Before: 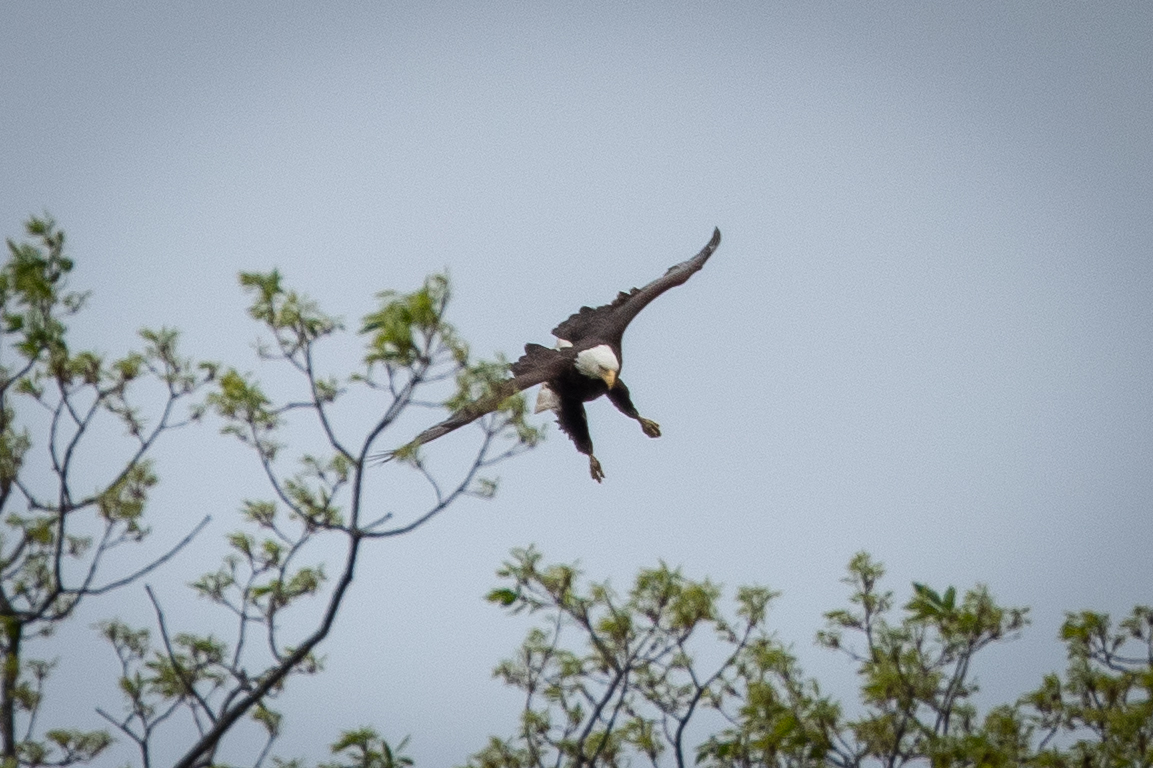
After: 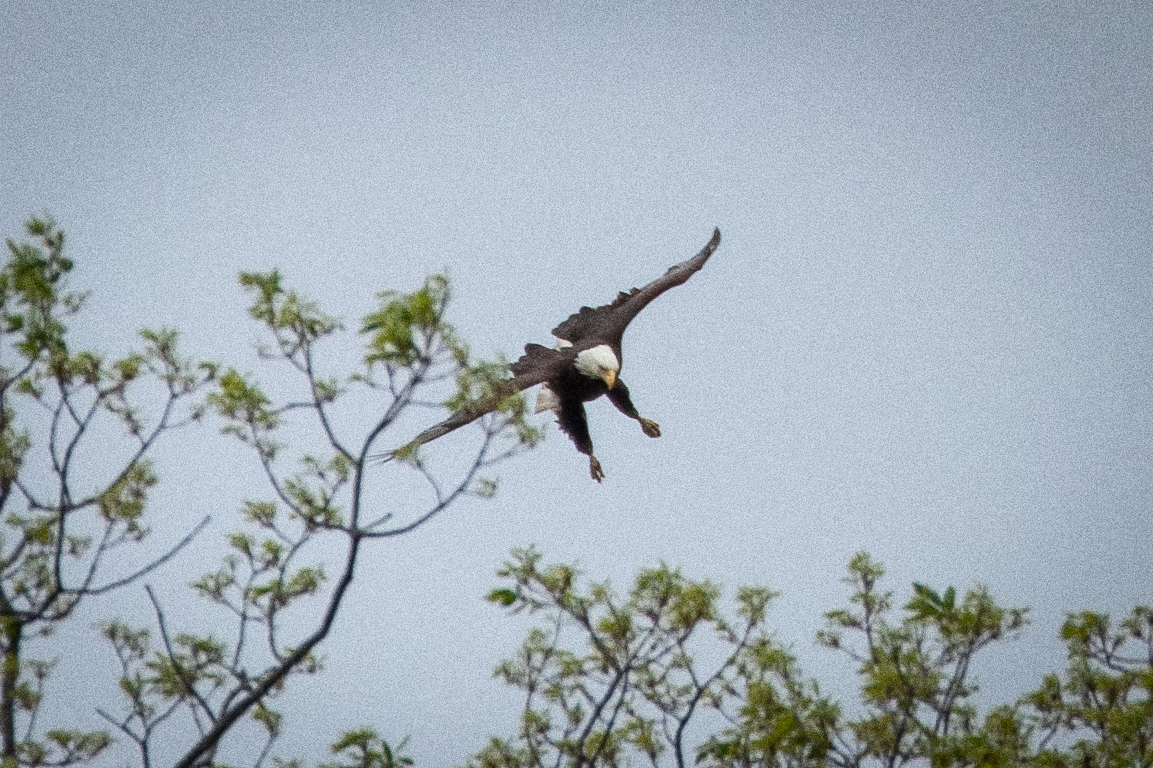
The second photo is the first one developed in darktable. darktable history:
exposure: exposure 0.081 EV, compensate highlight preservation false
grain: coarseness 14.49 ISO, strength 48.04%, mid-tones bias 35%
